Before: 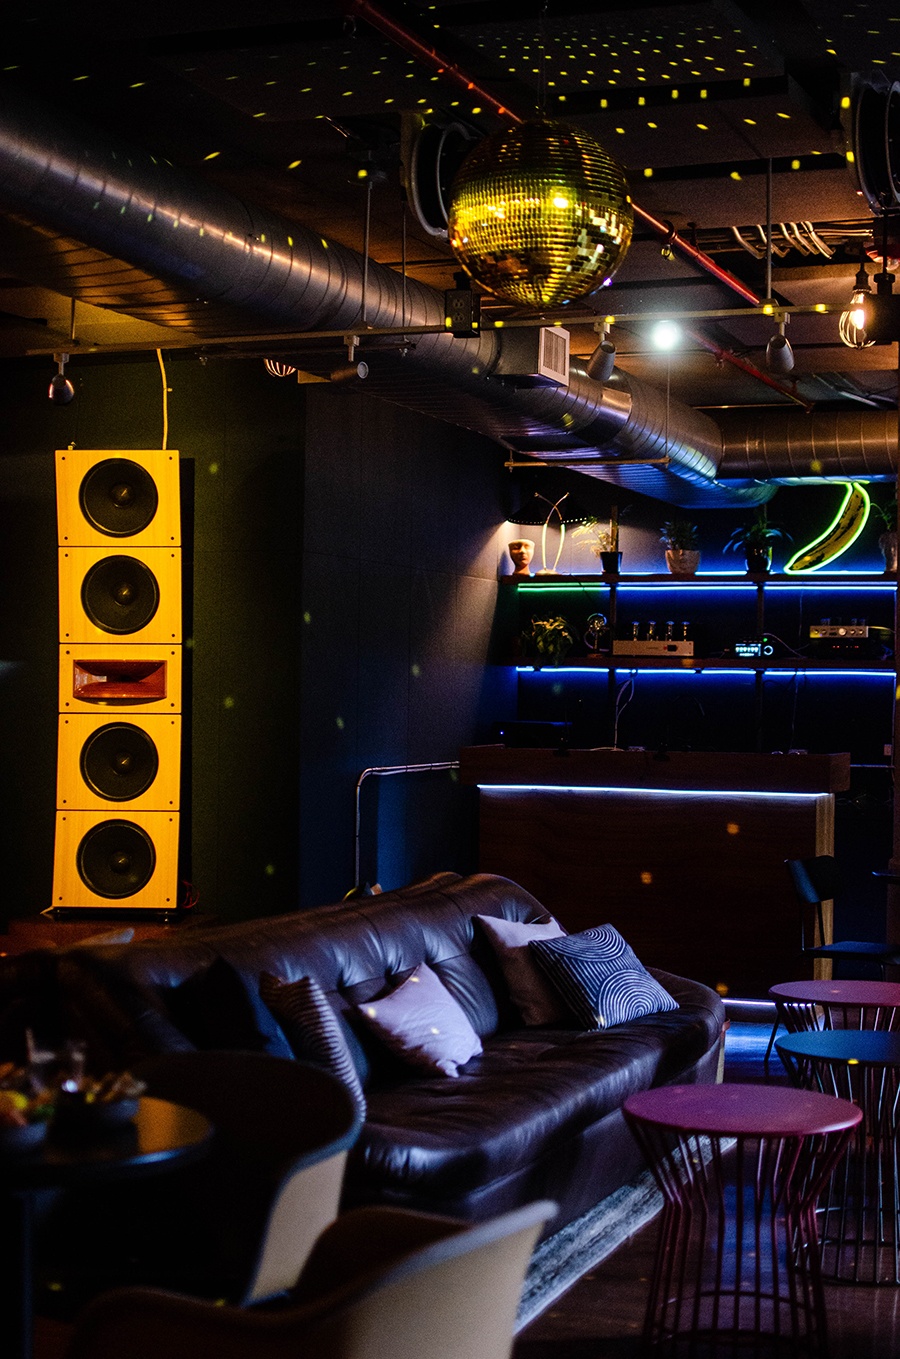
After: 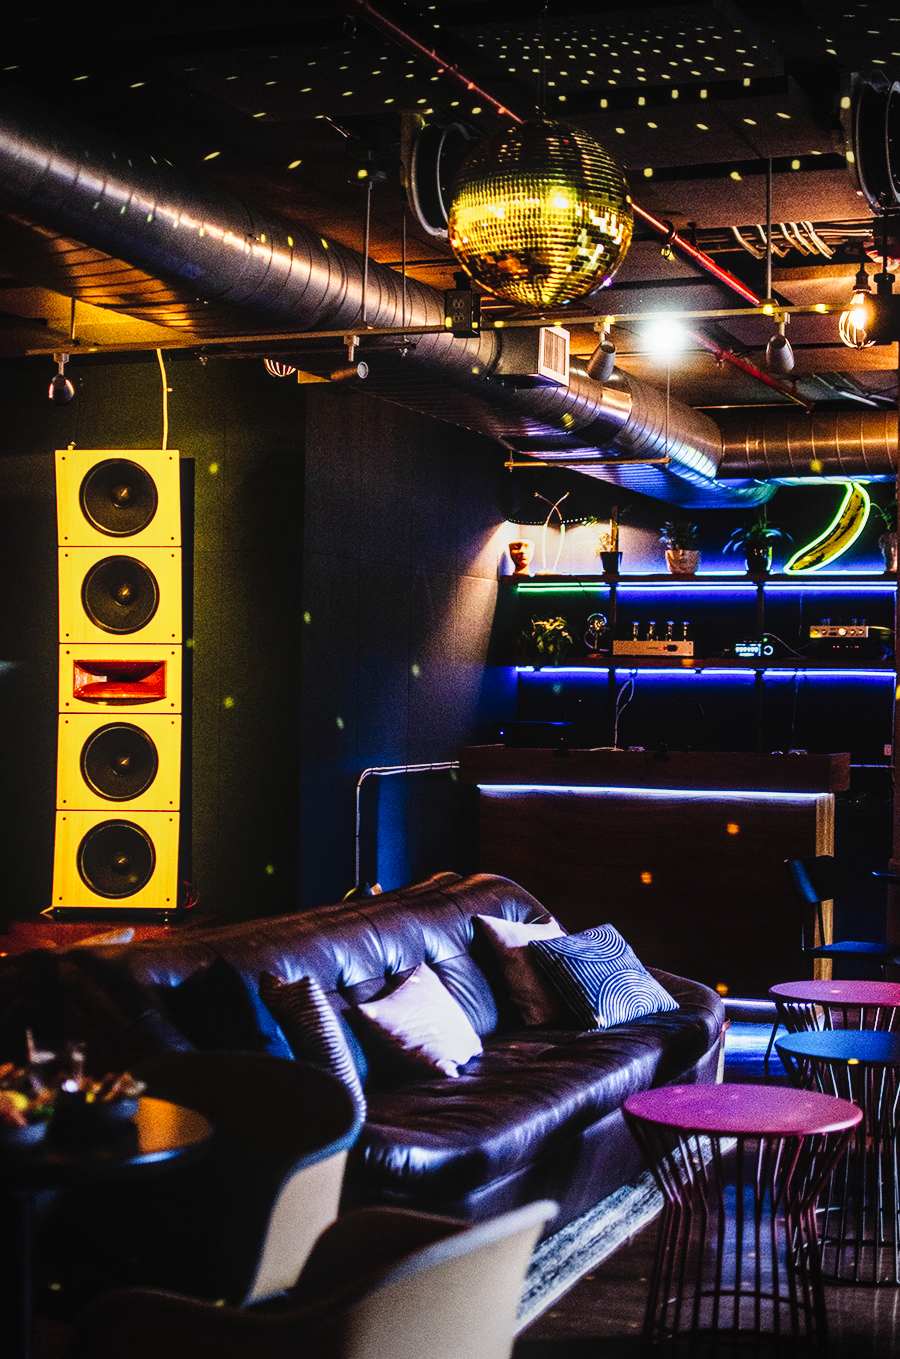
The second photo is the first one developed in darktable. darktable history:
tone curve: curves: ch0 [(0, 0.023) (0.087, 0.065) (0.184, 0.168) (0.45, 0.54) (0.57, 0.683) (0.722, 0.825) (0.877, 0.948) (1, 1)]; ch1 [(0, 0) (0.388, 0.369) (0.45, 0.43) (0.505, 0.509) (0.534, 0.528) (0.657, 0.655) (1, 1)]; ch2 [(0, 0) (0.314, 0.223) (0.427, 0.405) (0.5, 0.5) (0.55, 0.566) (0.625, 0.657) (1, 1)], preserve colors none
local contrast: on, module defaults
base curve: curves: ch0 [(0, 0) (0.088, 0.125) (0.176, 0.251) (0.354, 0.501) (0.613, 0.749) (1, 0.877)], preserve colors none
vignetting: fall-off start 99.57%, brightness -0.295, width/height ratio 1.309
exposure: black level correction 0, exposure 0.5 EV, compensate exposure bias true, compensate highlight preservation false
